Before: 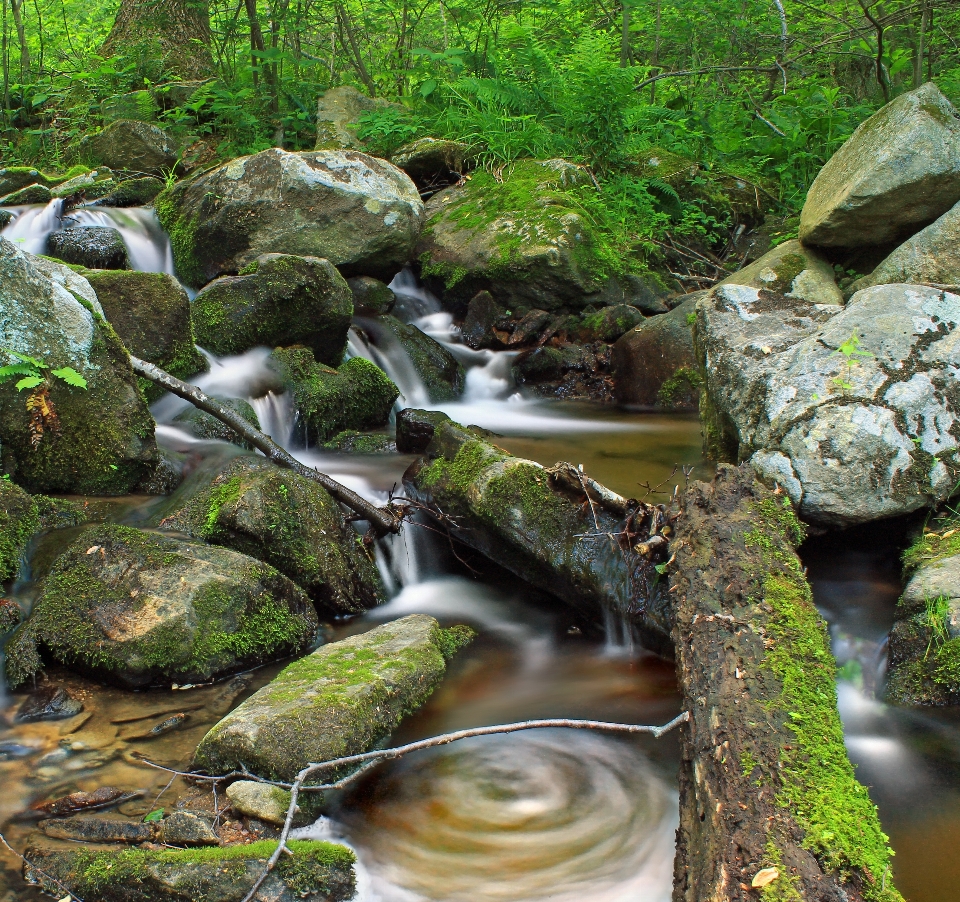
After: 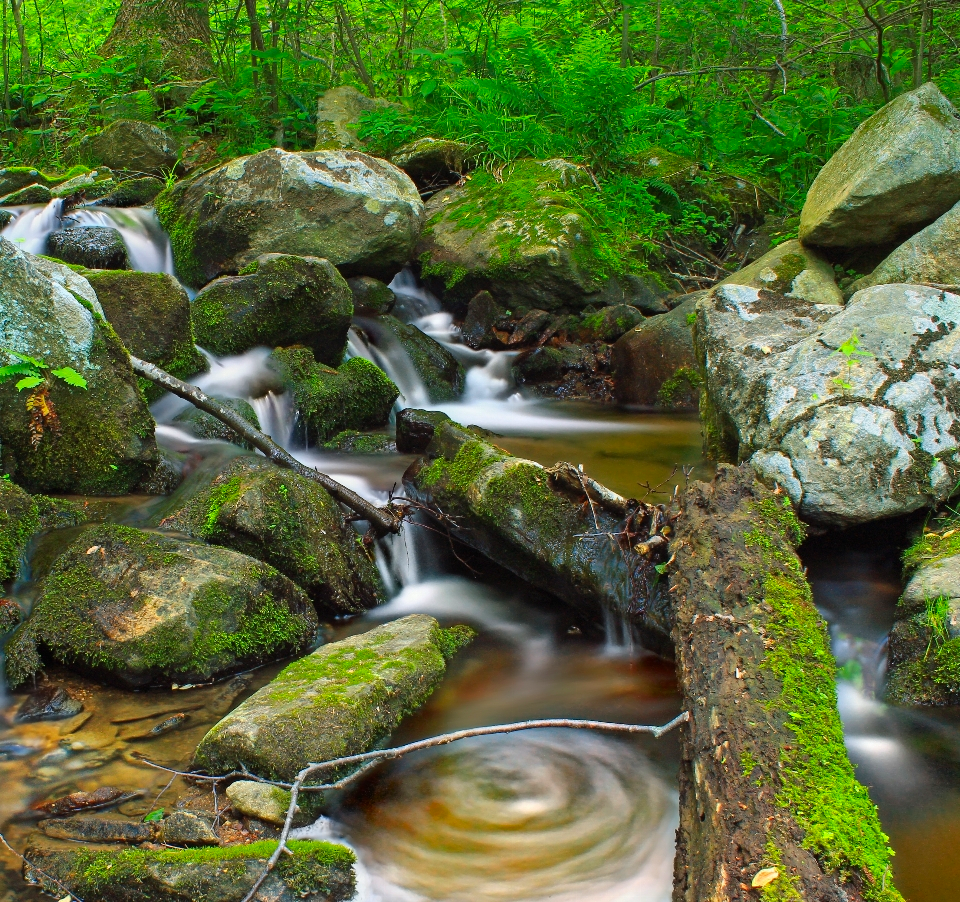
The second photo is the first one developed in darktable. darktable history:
color correction: saturation 1.34
local contrast: mode bilateral grid, contrast 100, coarseness 100, detail 94%, midtone range 0.2
